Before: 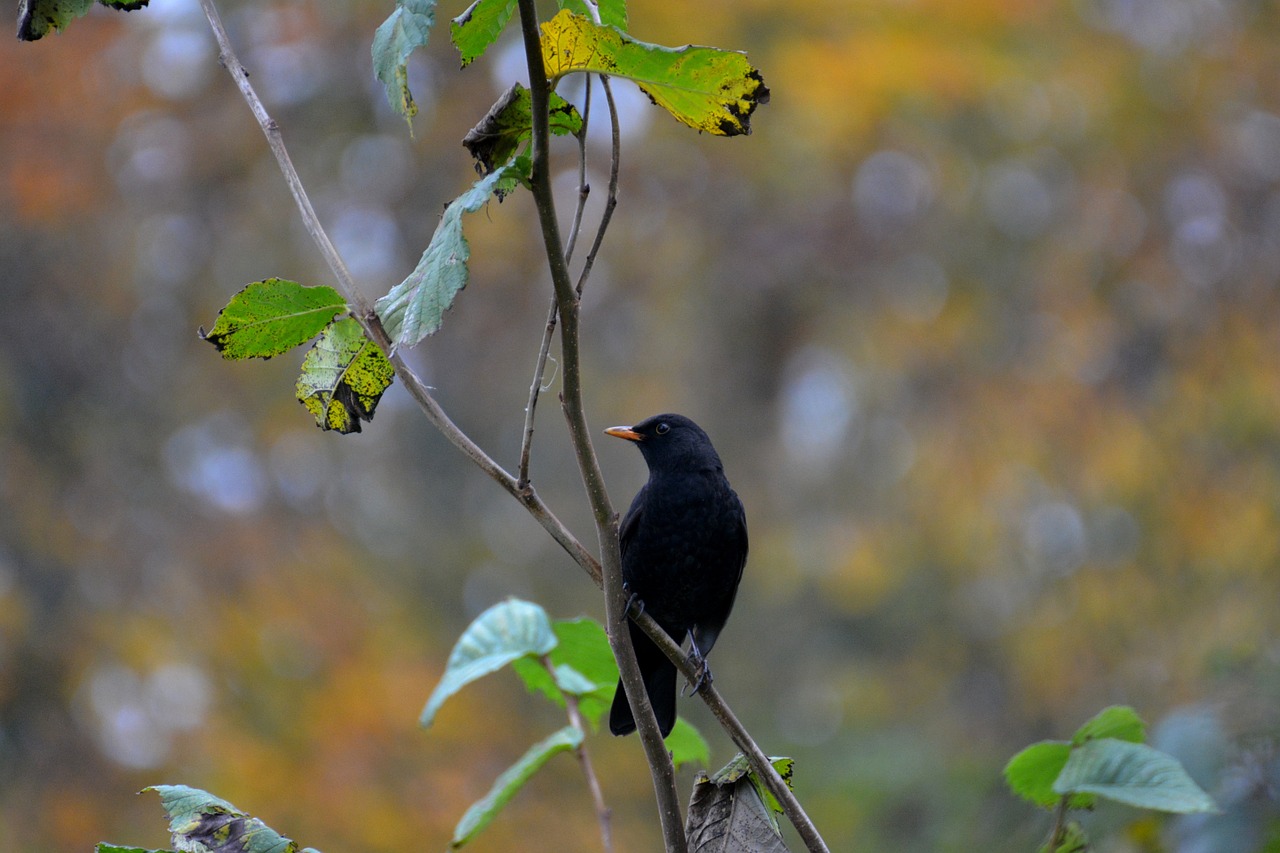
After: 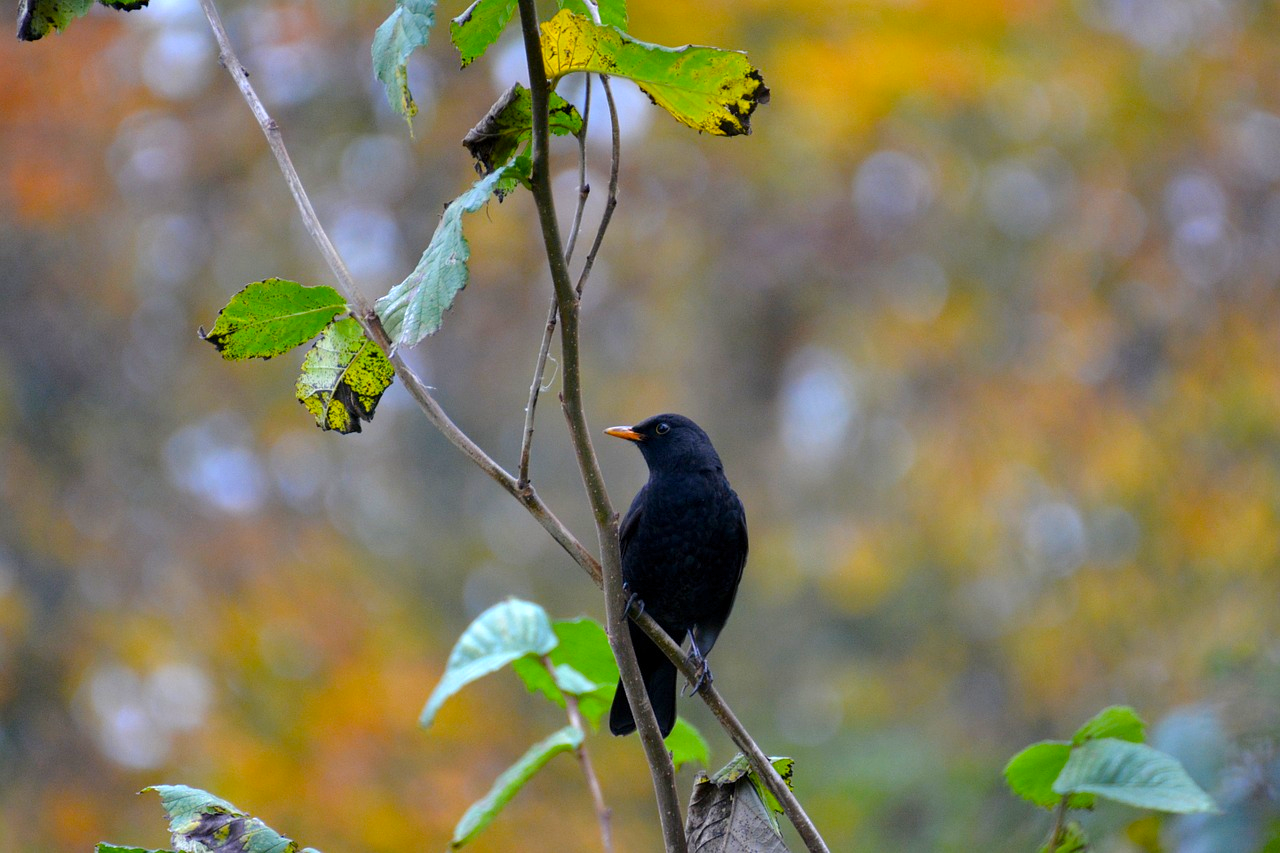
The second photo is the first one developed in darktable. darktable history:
color balance rgb: perceptual saturation grading › global saturation 13.886%, perceptual saturation grading › highlights -25.132%, perceptual saturation grading › shadows 24.64%, perceptual brilliance grading › global brilliance 10.009%, perceptual brilliance grading › shadows 14.62%, global vibrance 20%
